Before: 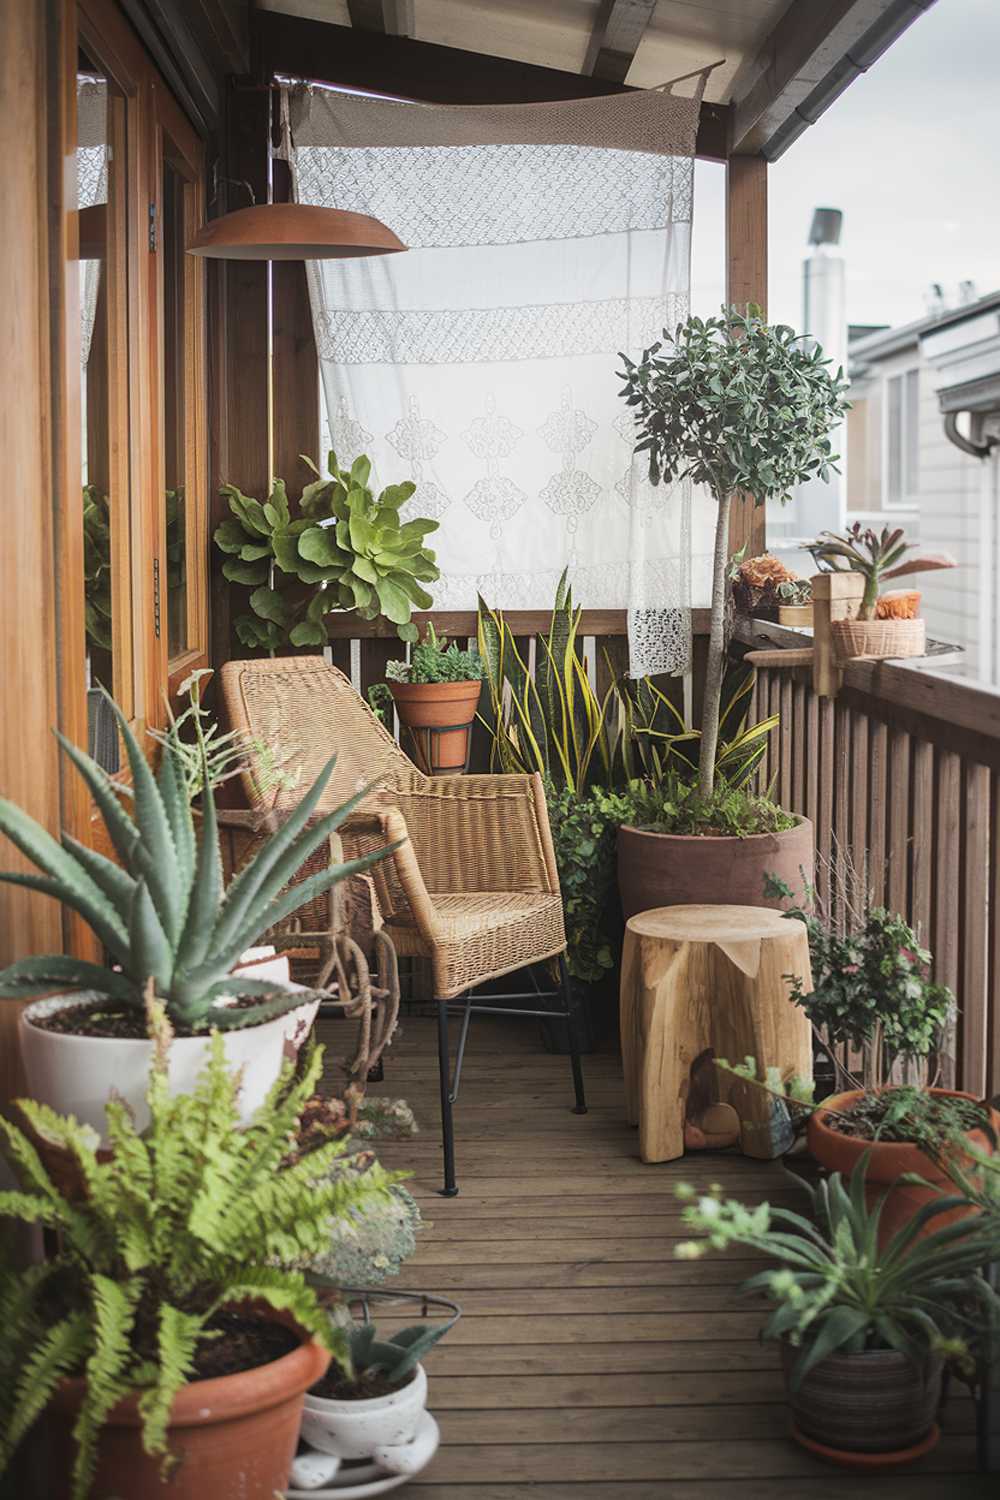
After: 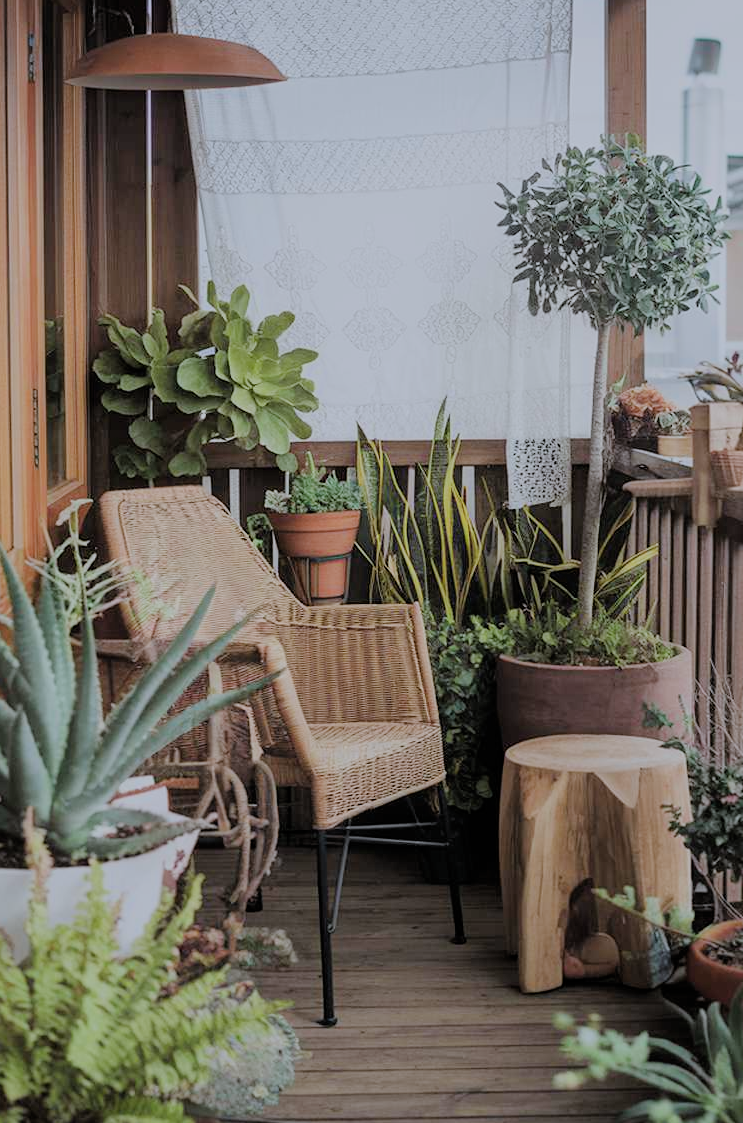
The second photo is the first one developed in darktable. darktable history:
color correction: highlights a* -0.798, highlights b* -9.39
crop and rotate: left 12.11%, top 11.371%, right 13.532%, bottom 13.76%
filmic rgb: middle gray luminance 17.74%, black relative exposure -7.54 EV, white relative exposure 8.48 EV, threshold 5.99 EV, target black luminance 0%, hardness 2.23, latitude 18.54%, contrast 0.875, highlights saturation mix 4.7%, shadows ↔ highlights balance 10.37%, enable highlight reconstruction true
